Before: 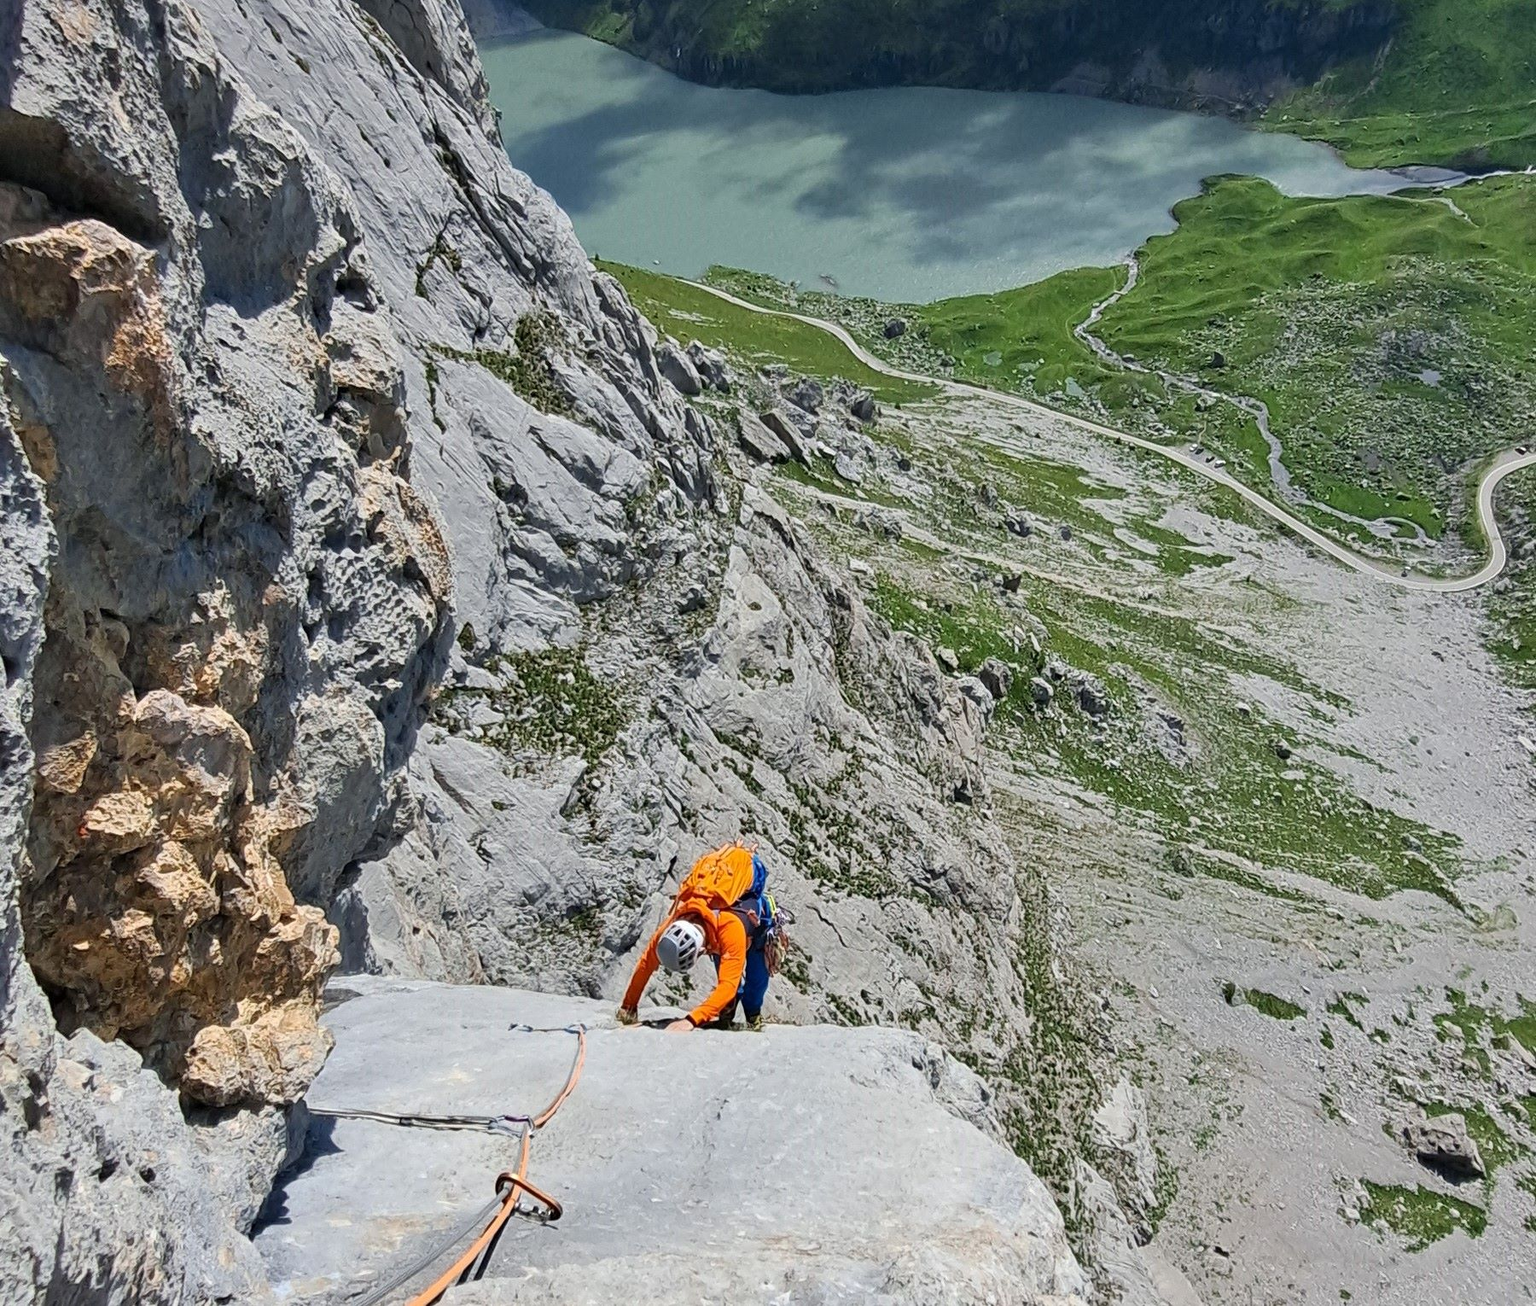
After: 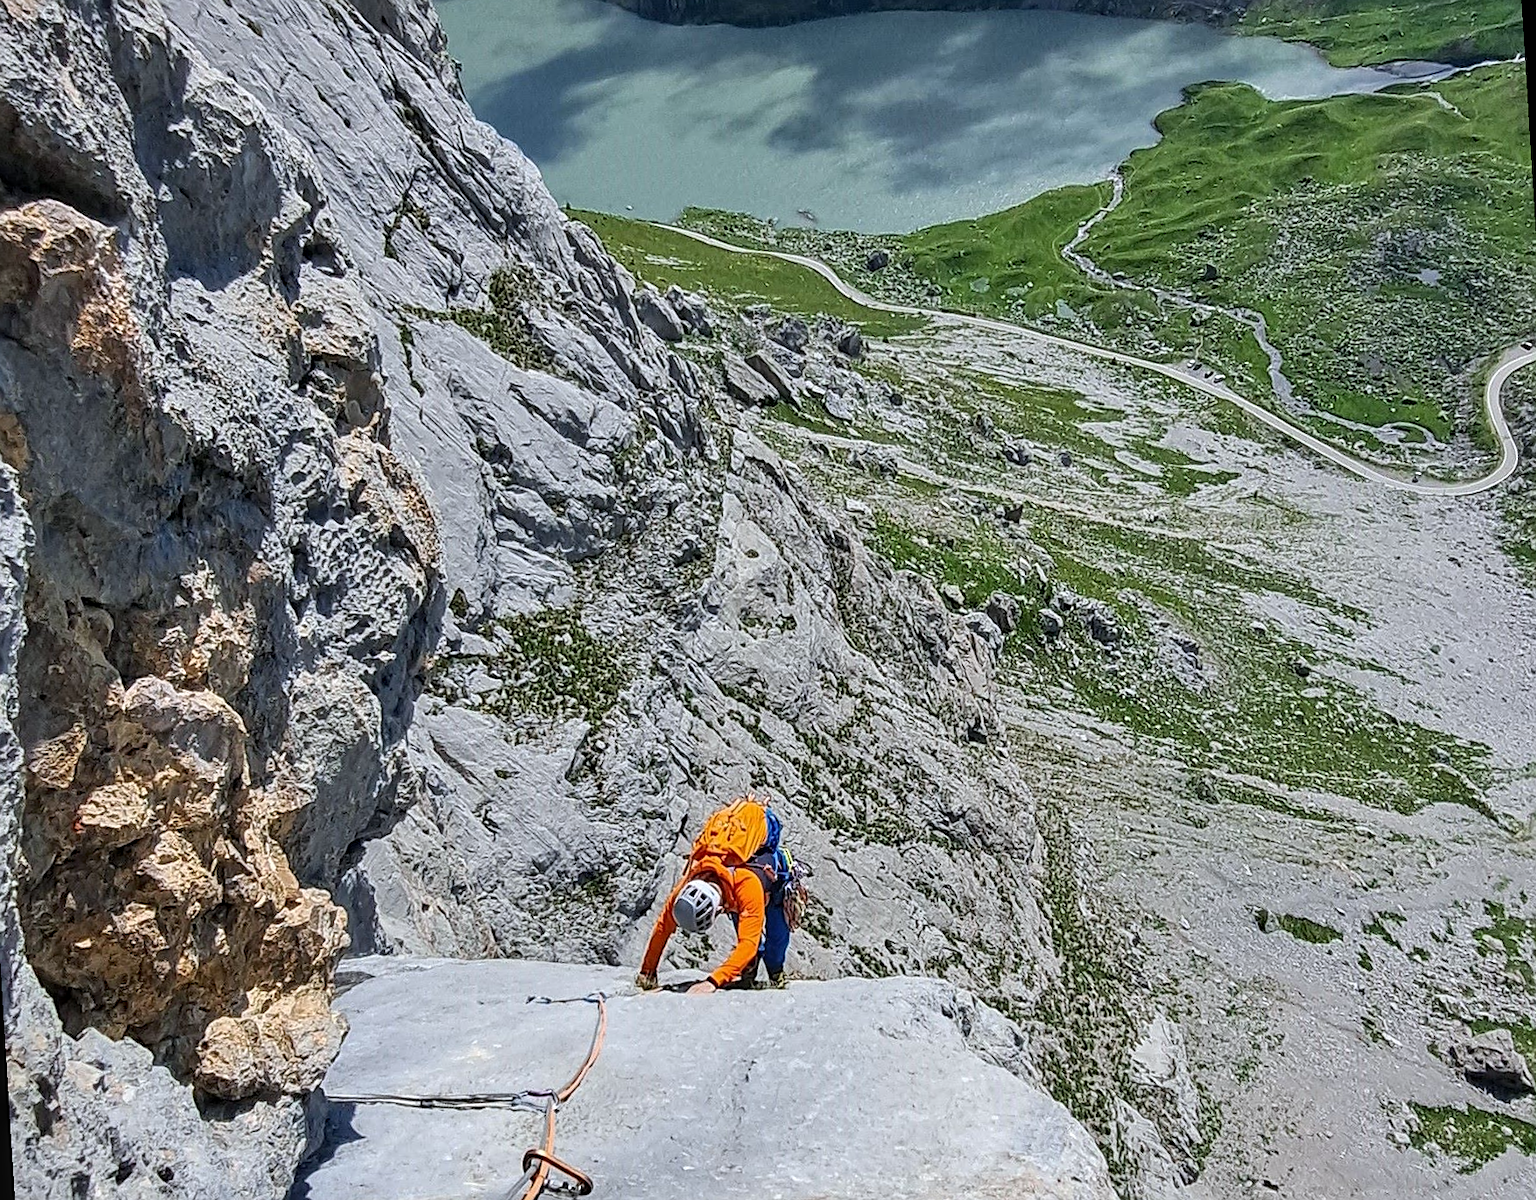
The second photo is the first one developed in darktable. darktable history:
rotate and perspective: rotation -3.52°, crop left 0.036, crop right 0.964, crop top 0.081, crop bottom 0.919
white balance: red 0.983, blue 1.036
sharpen: on, module defaults
local contrast: on, module defaults
